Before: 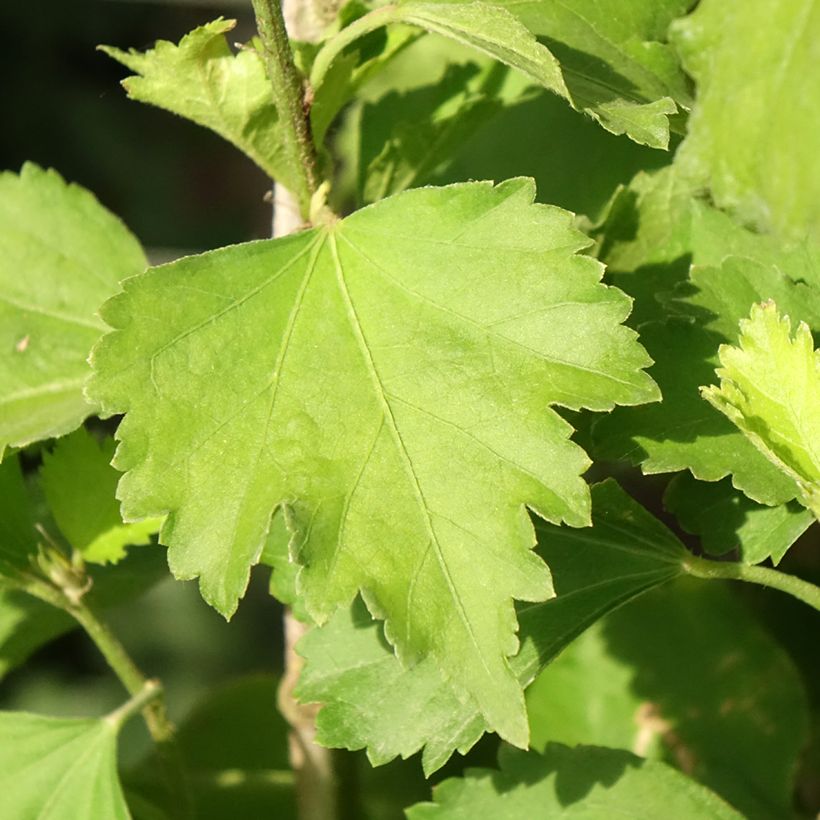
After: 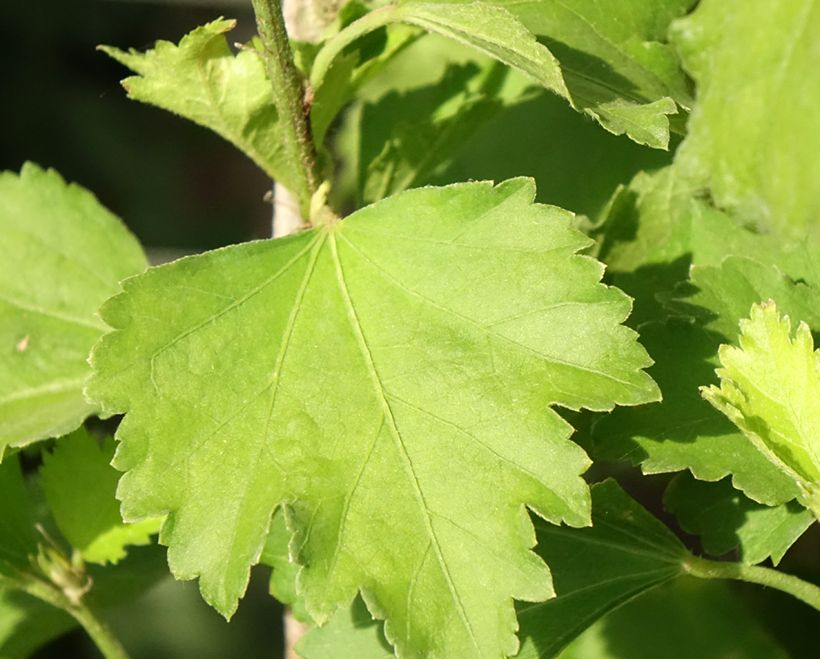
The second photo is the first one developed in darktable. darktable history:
crop: bottom 19.542%
